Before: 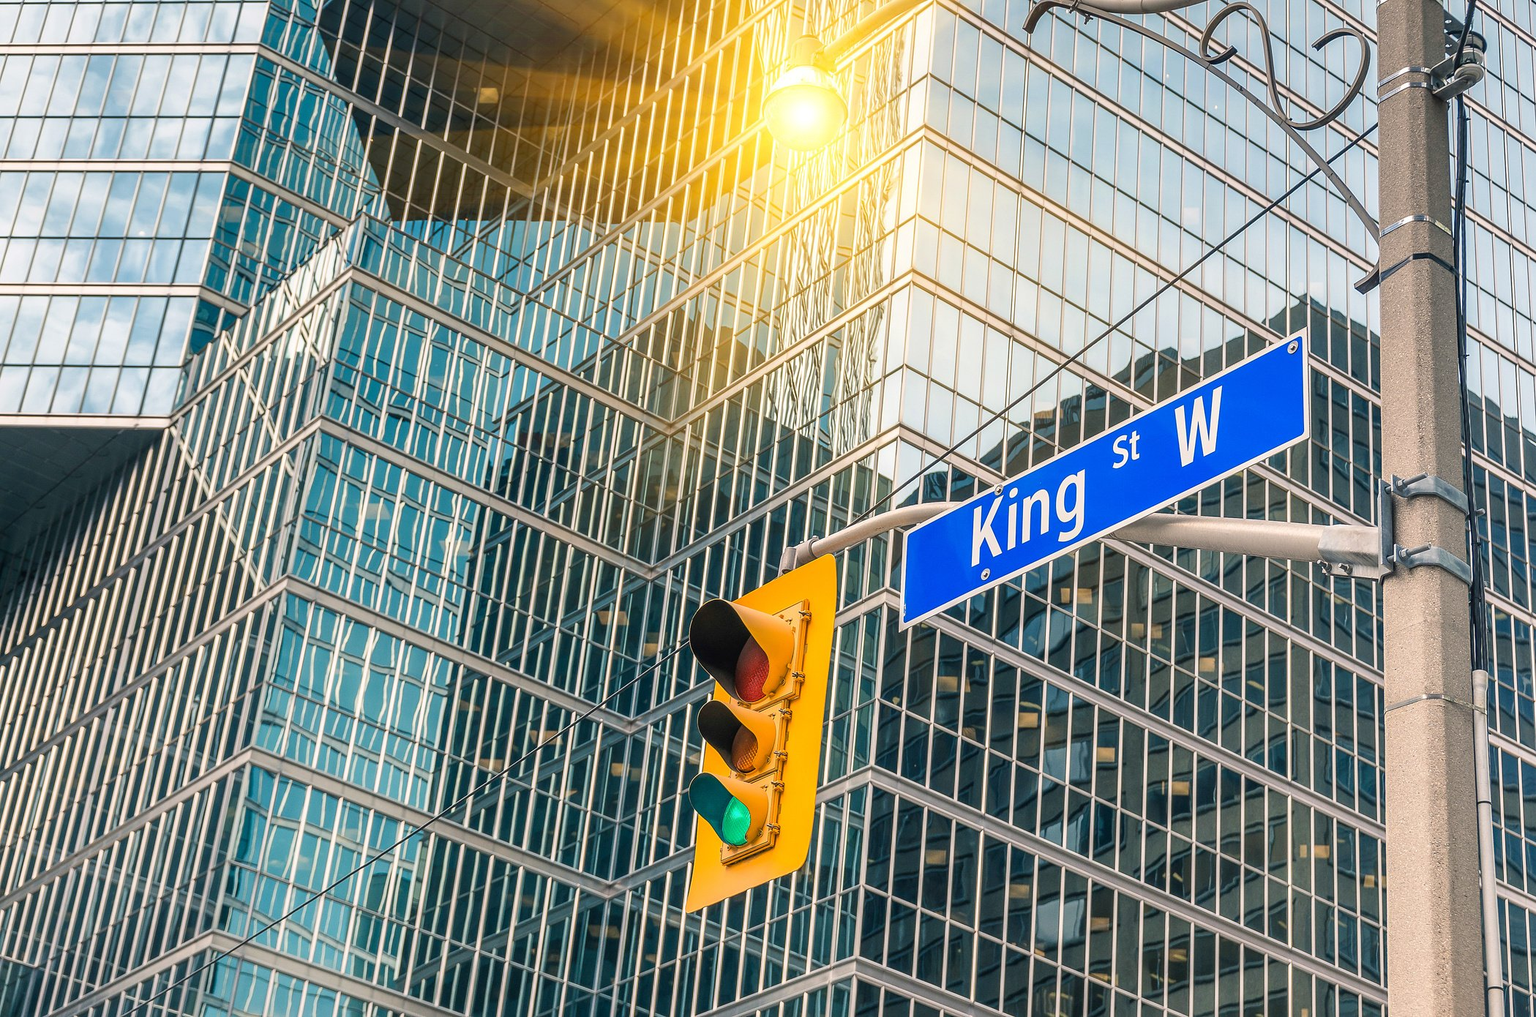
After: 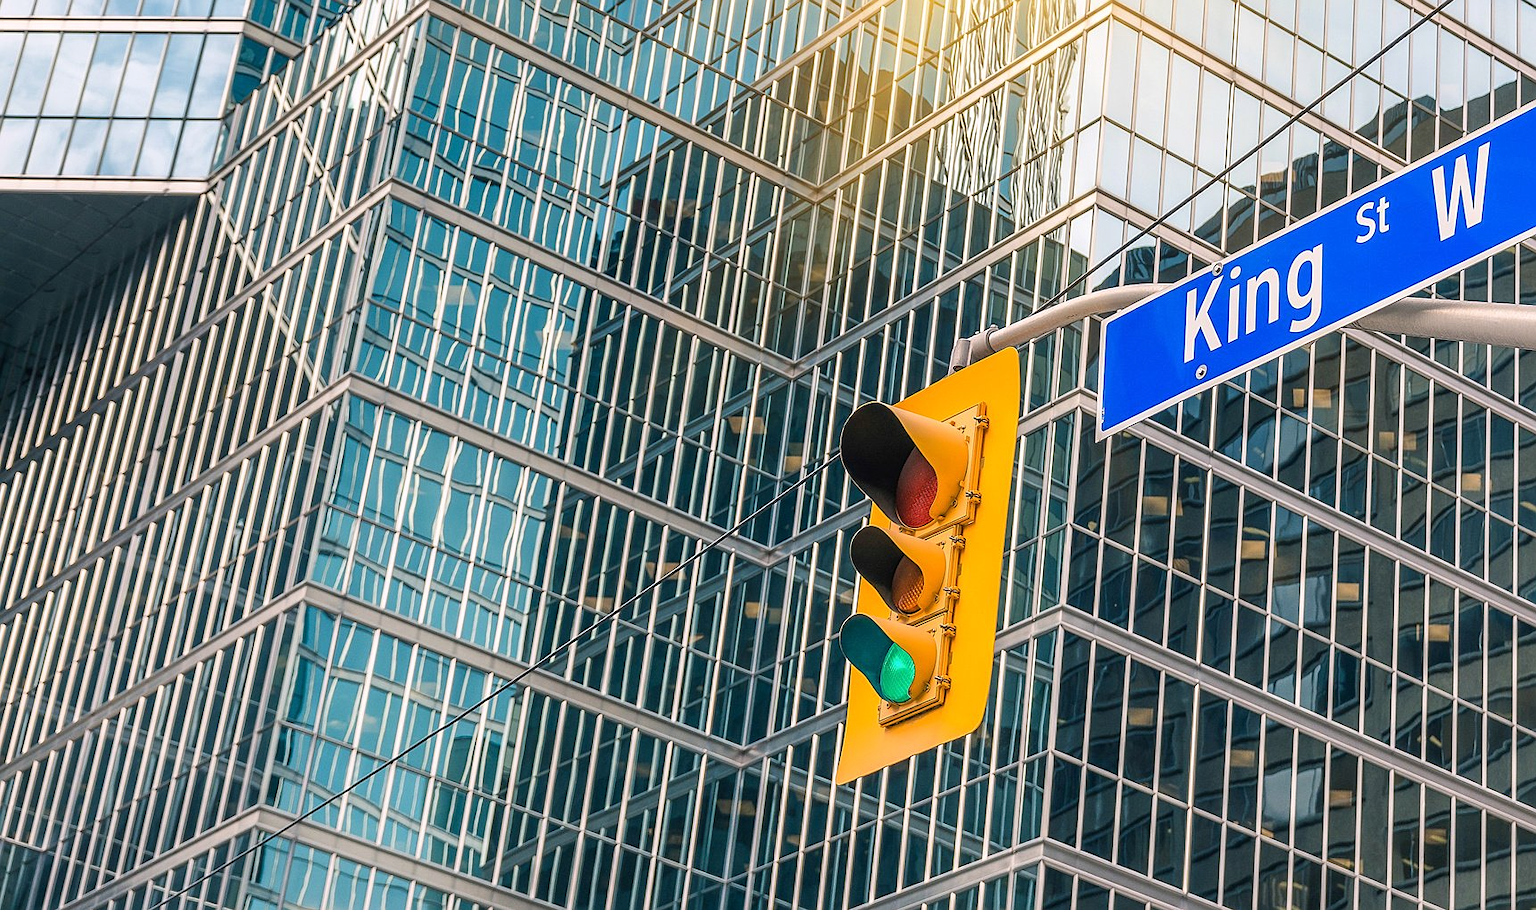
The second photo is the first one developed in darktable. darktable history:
crop: top 26.531%, right 17.959%
white balance: red 1.004, blue 1.024
sharpen: radius 1.272, amount 0.305, threshold 0
